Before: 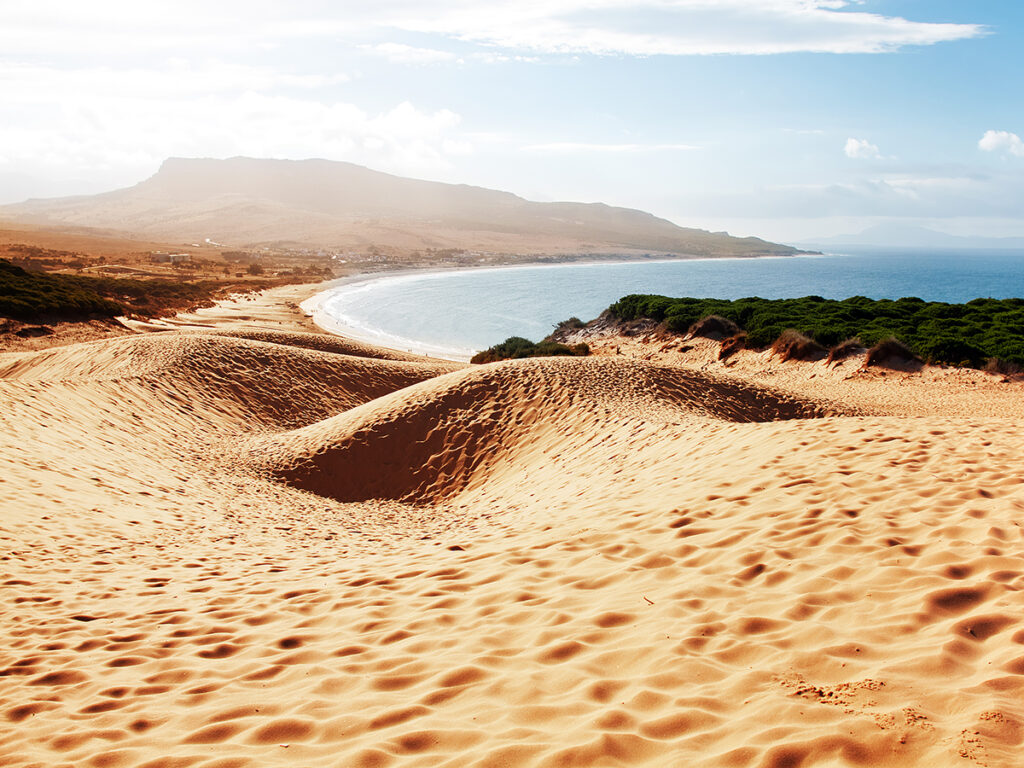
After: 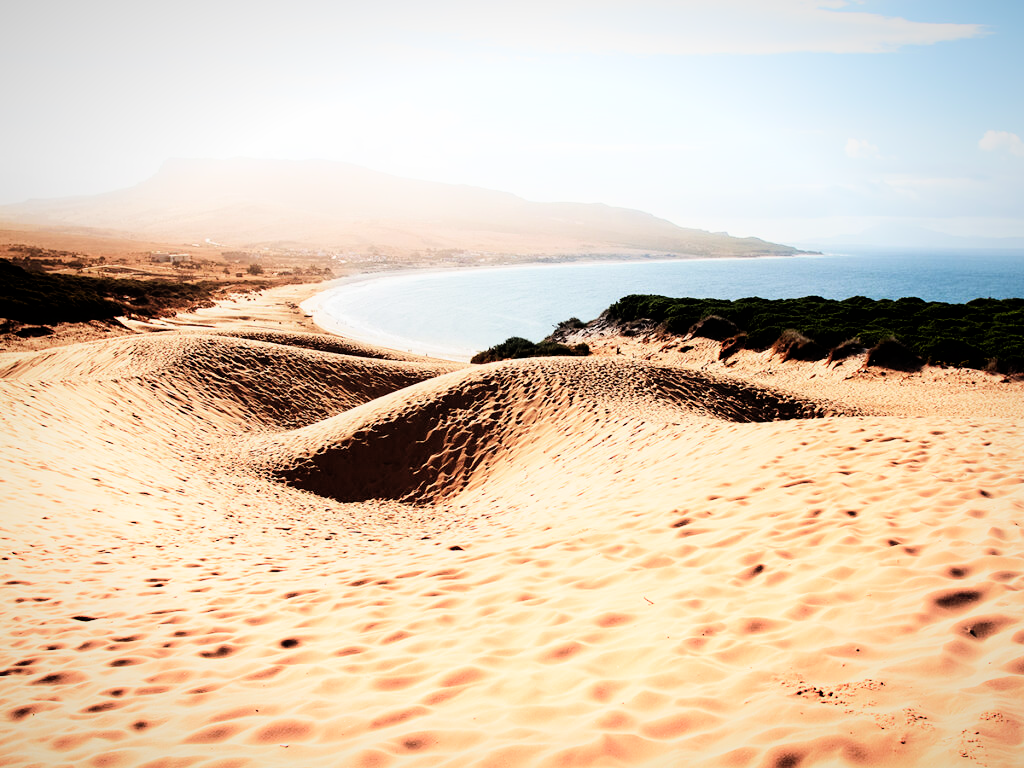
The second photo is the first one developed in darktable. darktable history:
shadows and highlights: shadows -40.15, highlights 62.88, soften with gaussian
filmic rgb: black relative exposure -5.42 EV, white relative exposure 2.85 EV, dynamic range scaling -37.73%, hardness 4, contrast 1.605, highlights saturation mix -0.93%
vignetting: fall-off start 80.87%, fall-off radius 61.59%, brightness -0.384, saturation 0.007, center (0, 0.007), automatic ratio true, width/height ratio 1.418
